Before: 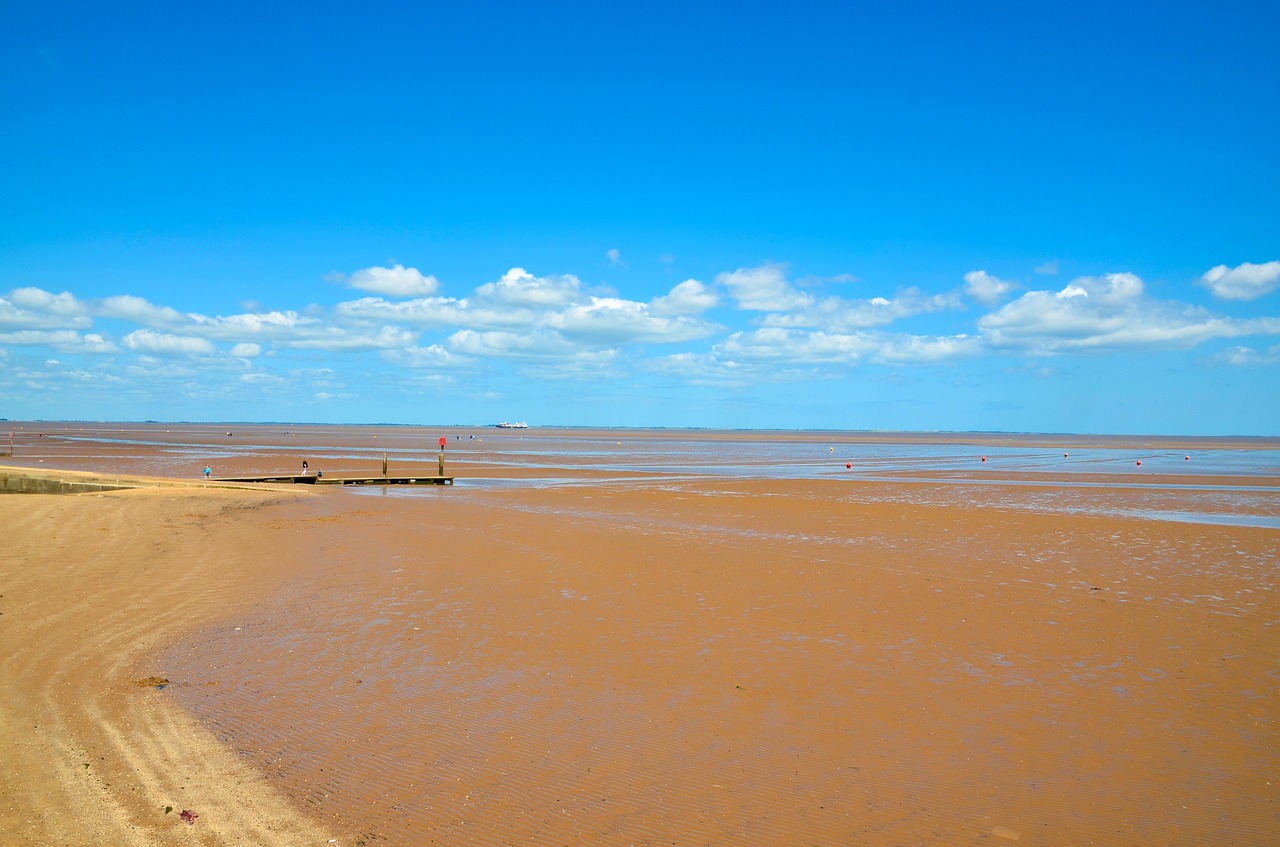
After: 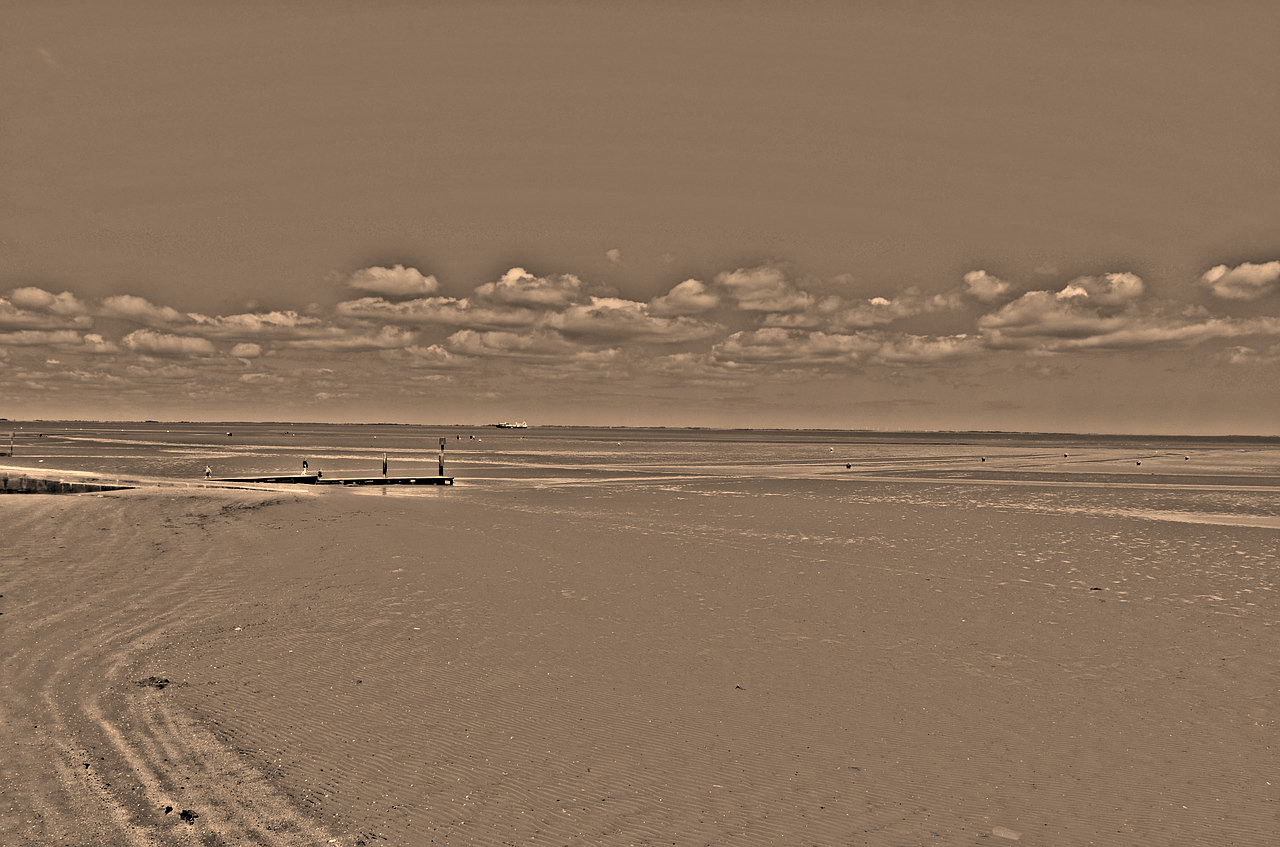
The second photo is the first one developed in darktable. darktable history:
highpass: on, module defaults
color correction: highlights a* 15, highlights b* 31.55
